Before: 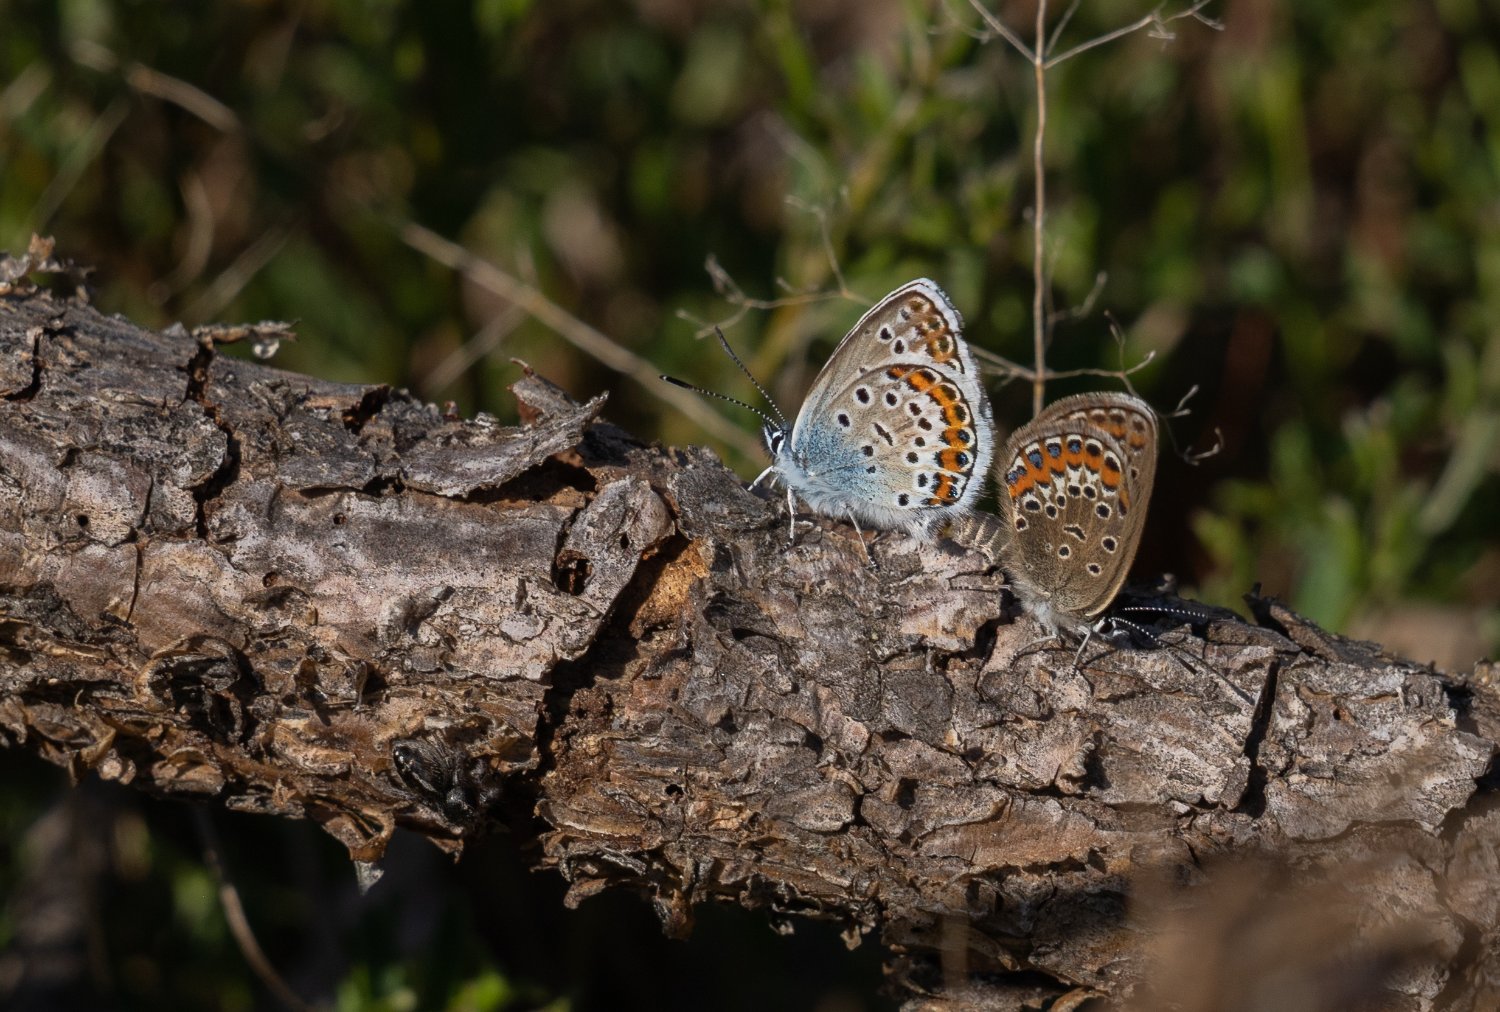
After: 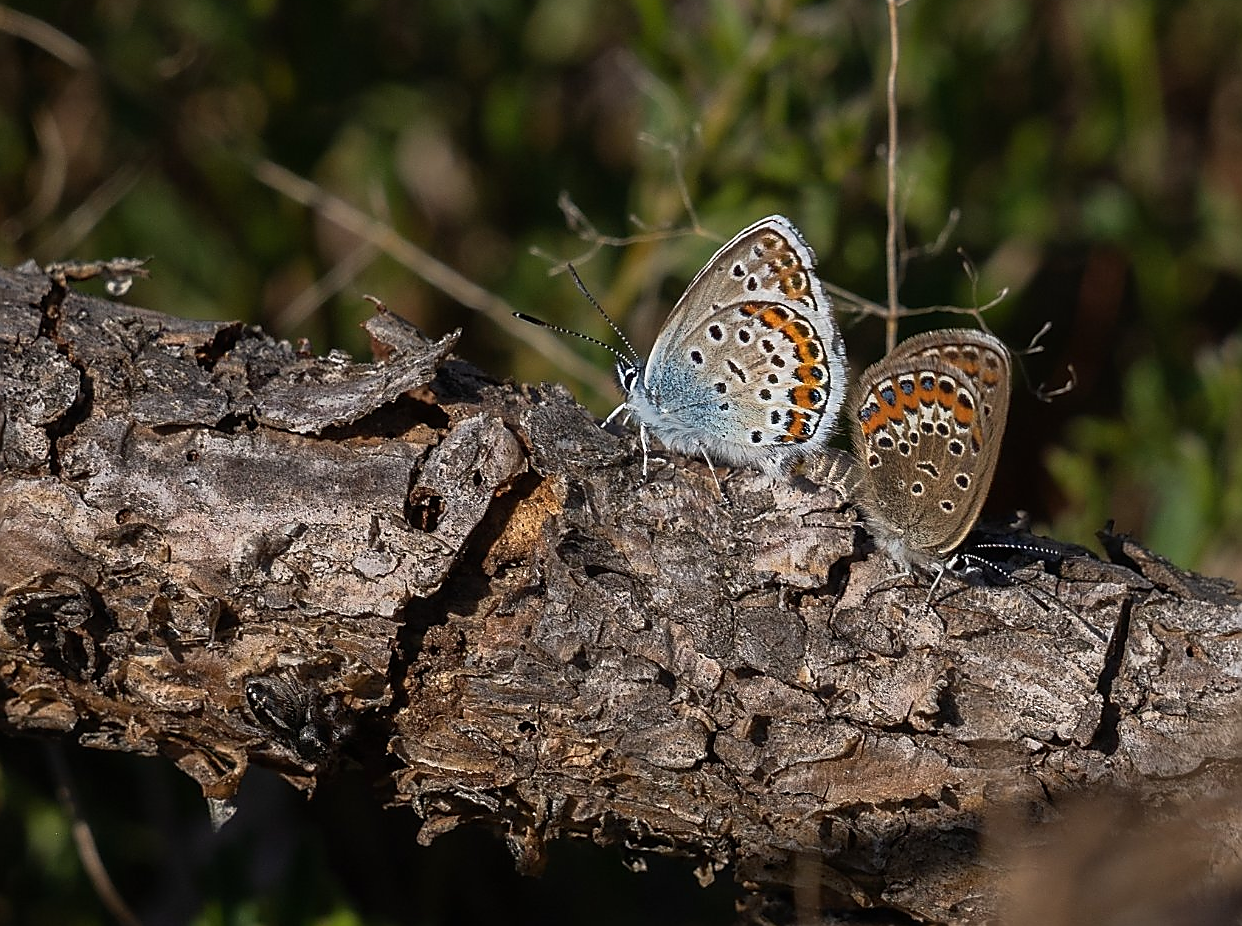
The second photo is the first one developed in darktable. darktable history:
crop: left 9.807%, top 6.259%, right 7.334%, bottom 2.177%
sharpen: radius 1.4, amount 1.25, threshold 0.7
